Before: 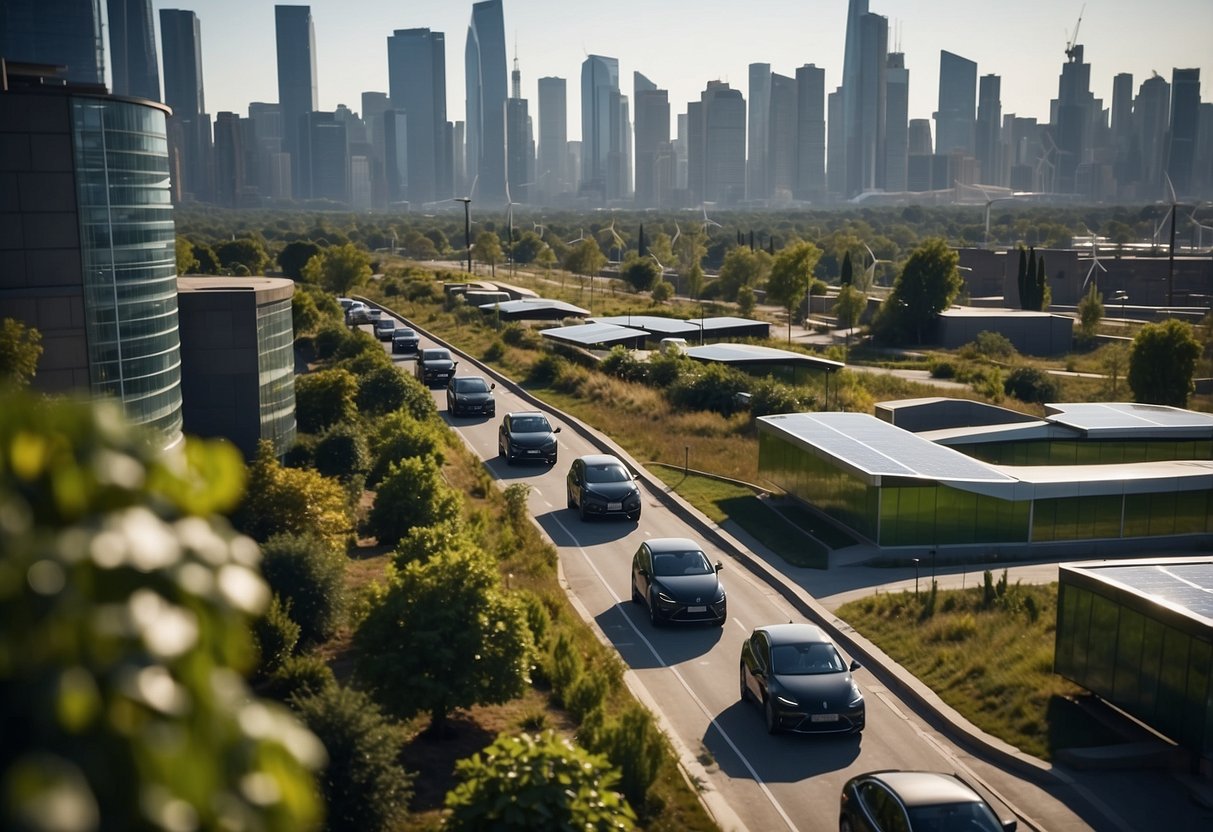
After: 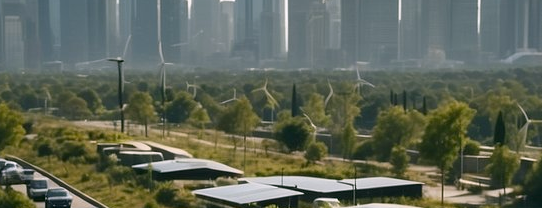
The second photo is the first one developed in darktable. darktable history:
white balance: red 0.974, blue 1.044
crop: left 28.64%, top 16.832%, right 26.637%, bottom 58.055%
color correction: highlights a* 4.02, highlights b* 4.98, shadows a* -7.55, shadows b* 4.98
